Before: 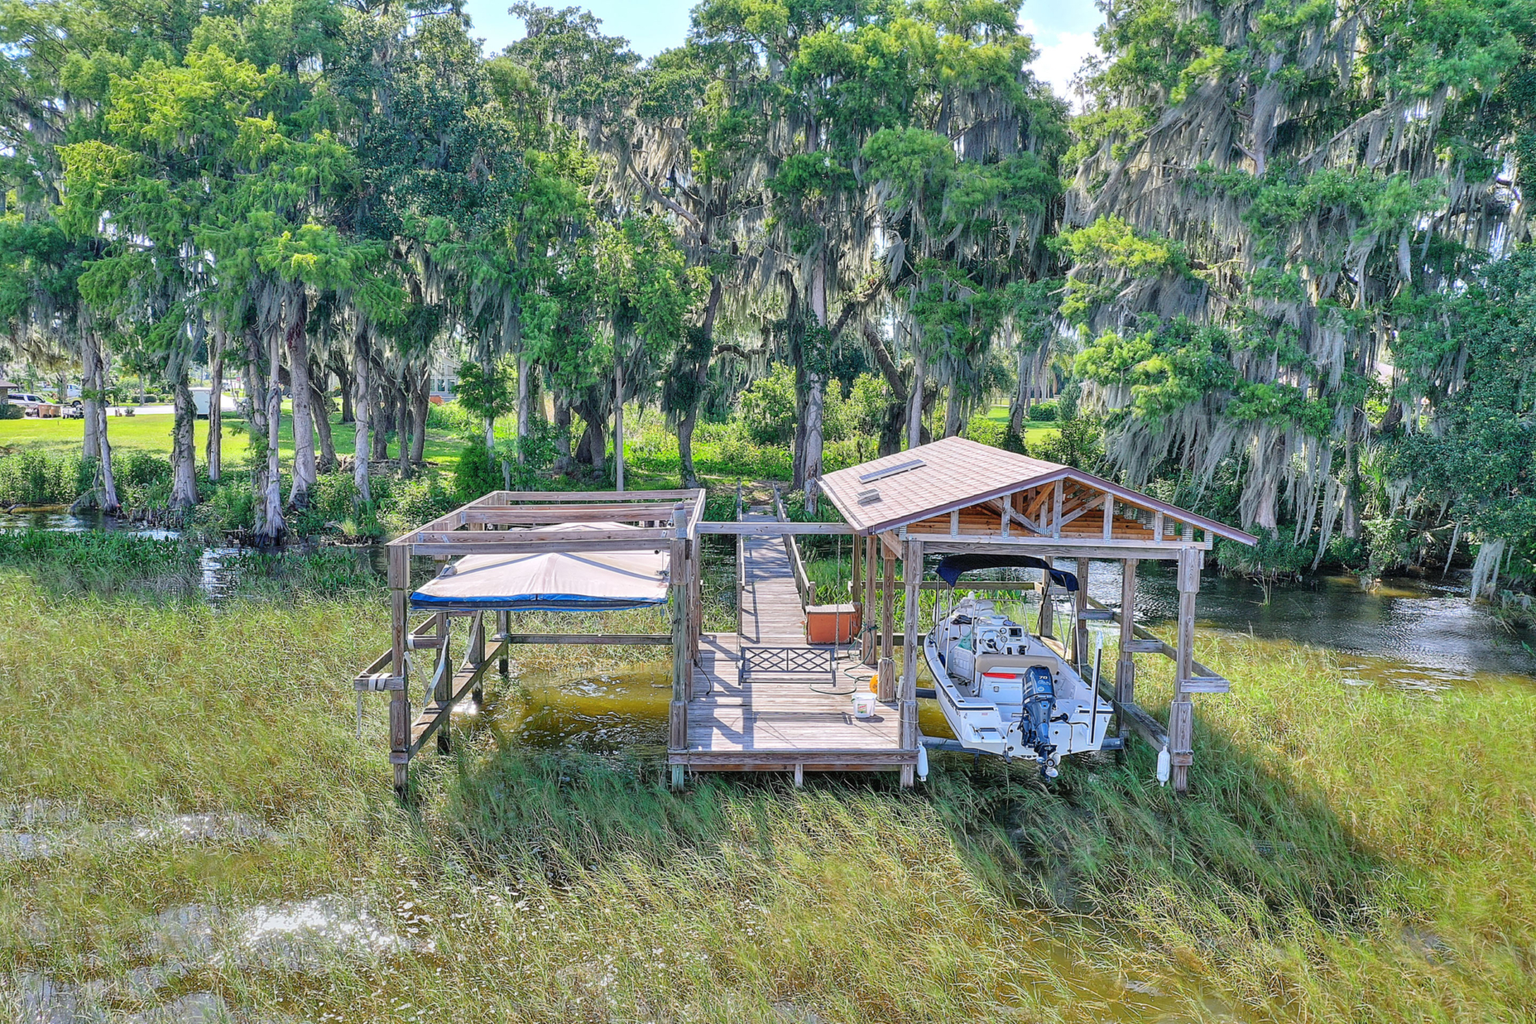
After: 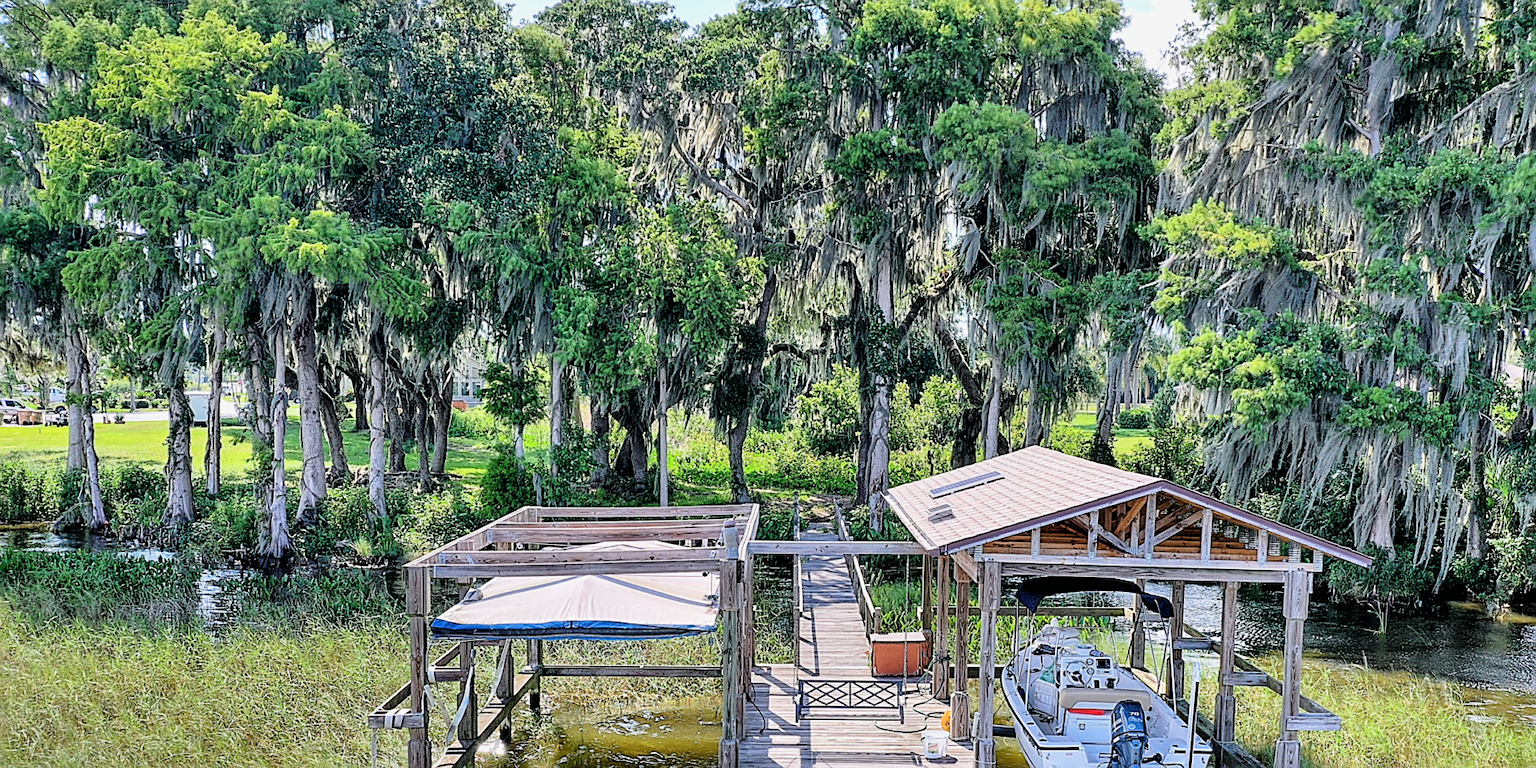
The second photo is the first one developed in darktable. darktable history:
sharpen: on, module defaults
rotate and perspective: crop left 0, crop top 0
crop: left 1.509%, top 3.452%, right 7.696%, bottom 28.452%
filmic rgb: black relative exposure -4 EV, white relative exposure 3 EV, hardness 3.02, contrast 1.4
